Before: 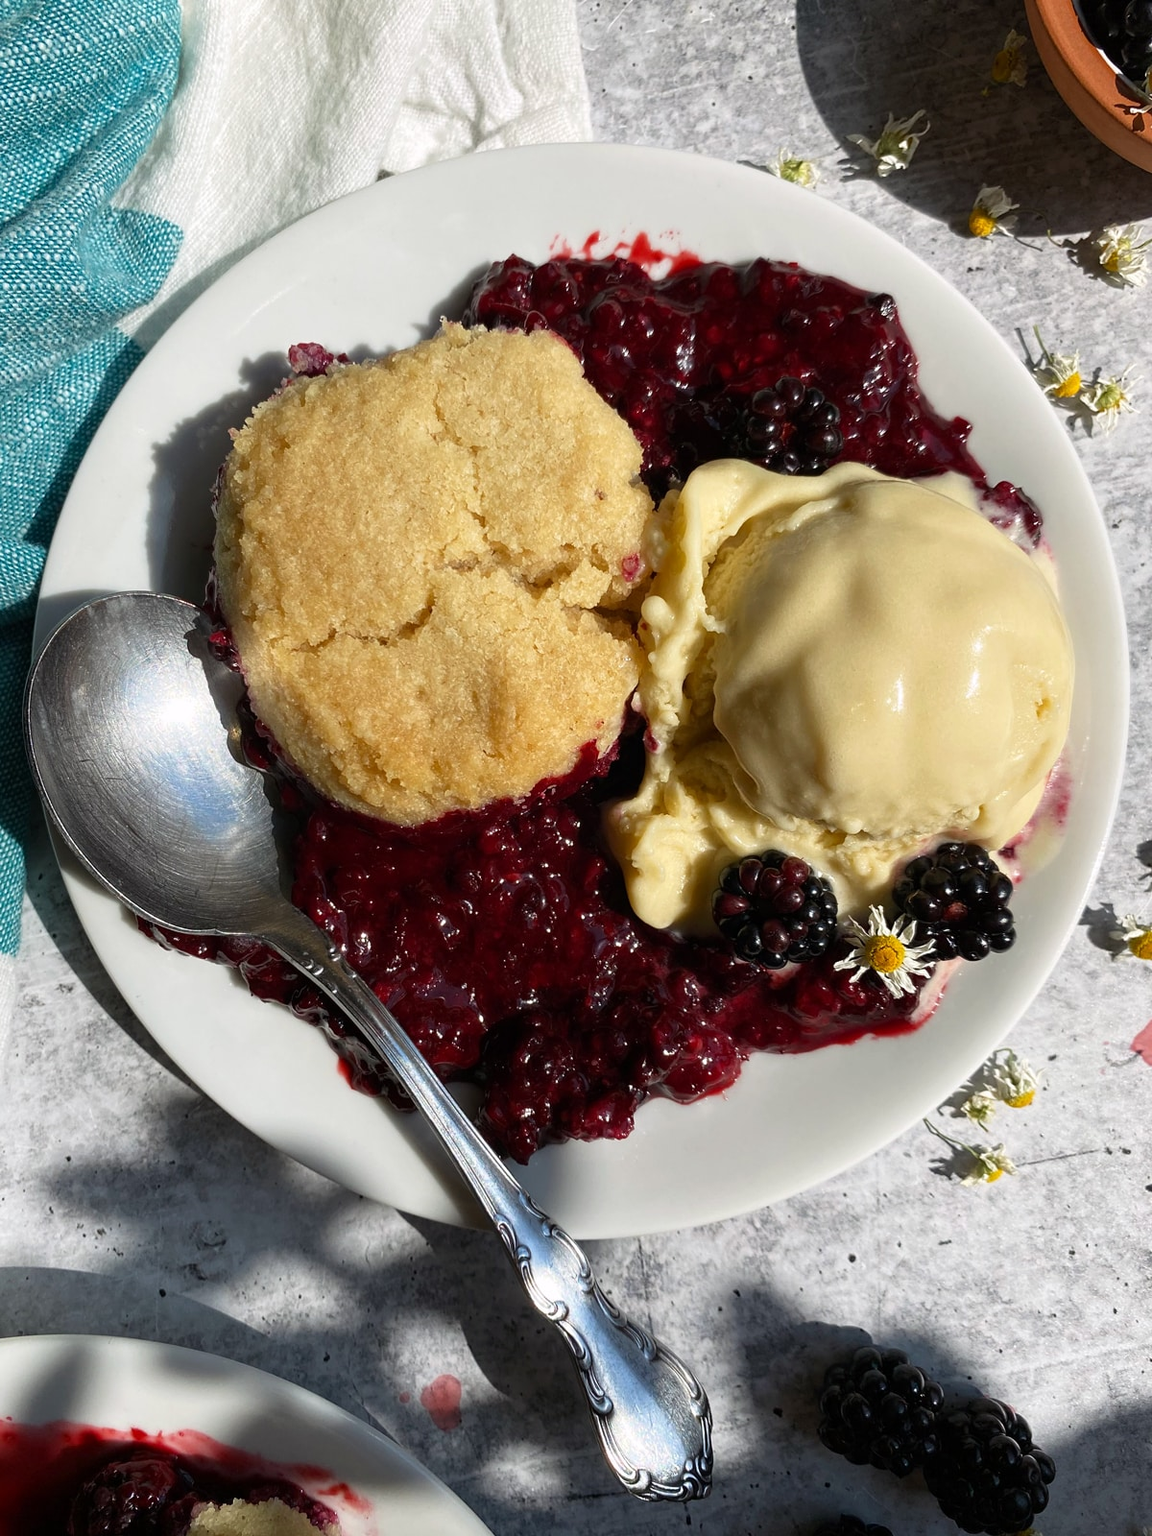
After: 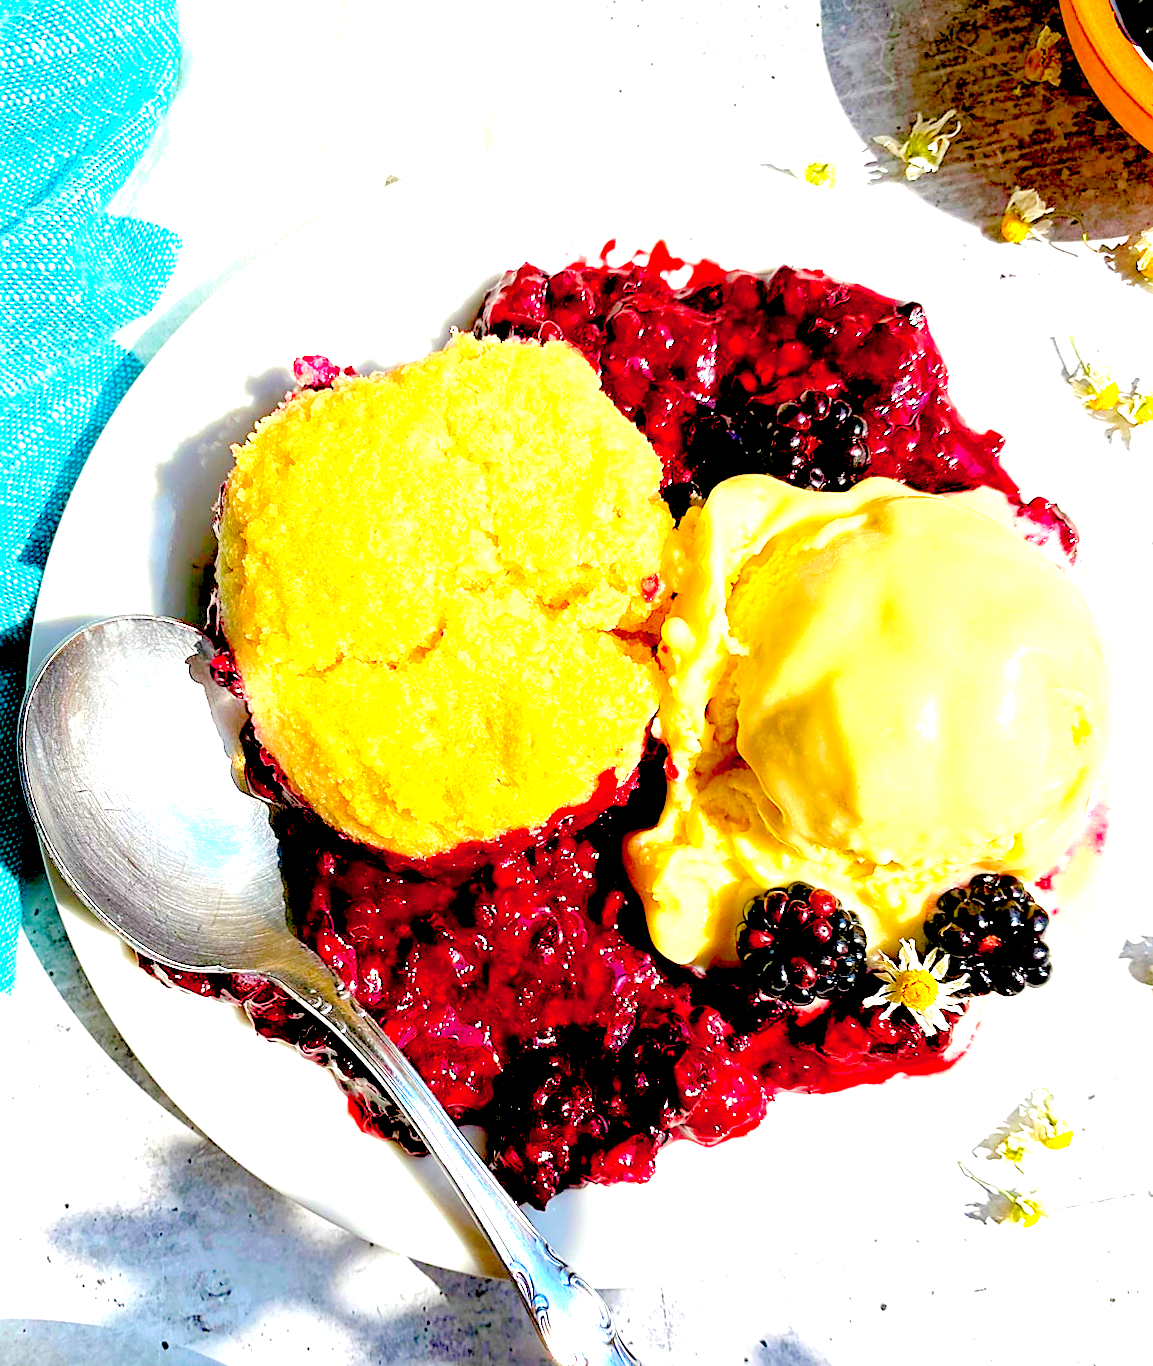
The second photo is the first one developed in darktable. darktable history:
exposure: black level correction 0.009, exposure 1.425 EV, compensate highlight preservation false
levels: levels [0.008, 0.318, 0.836]
color balance rgb: linear chroma grading › global chroma 15%, perceptual saturation grading › global saturation 30%
crop and rotate: angle 0.2°, left 0.275%, right 3.127%, bottom 14.18%
sharpen: on, module defaults
